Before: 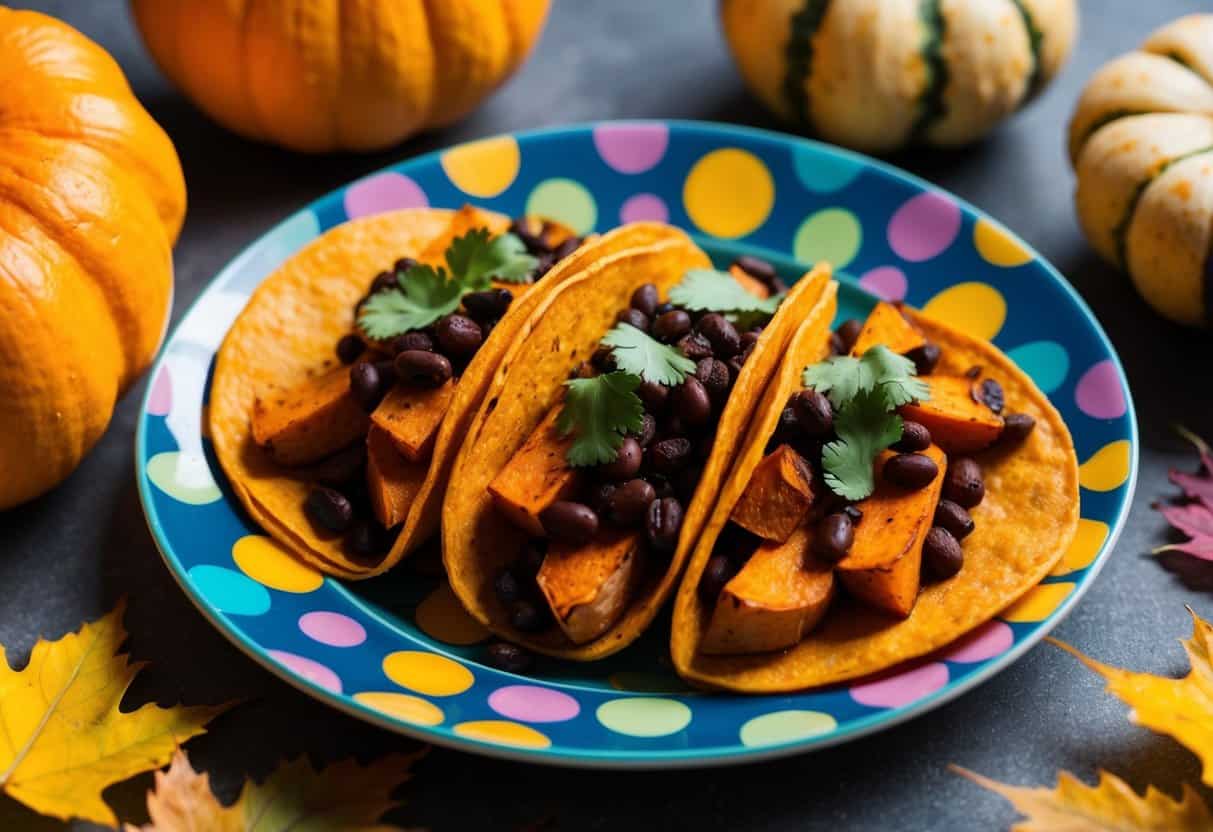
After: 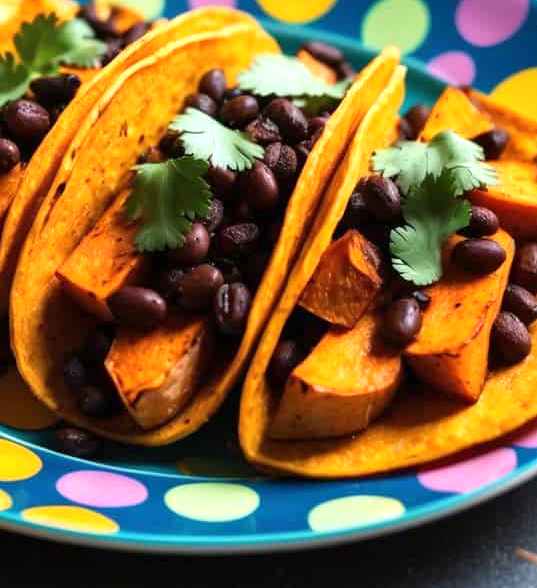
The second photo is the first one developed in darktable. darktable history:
crop: left 35.652%, top 25.868%, right 20.058%, bottom 3.347%
exposure: black level correction 0, exposure 0.694 EV, compensate highlight preservation false
